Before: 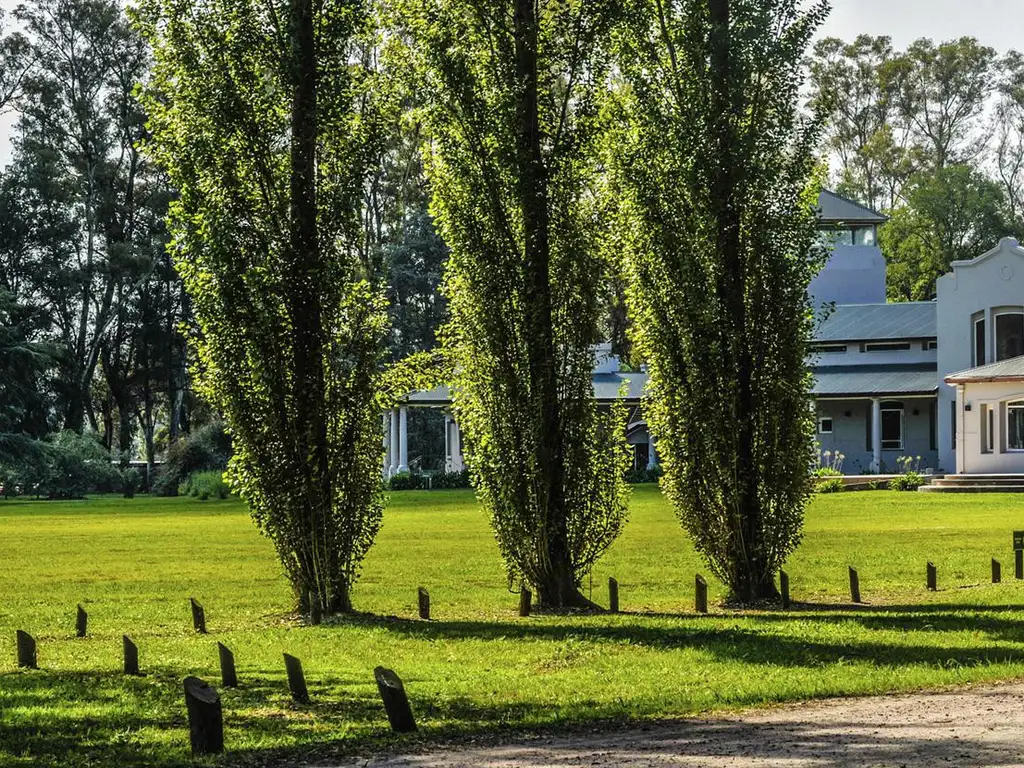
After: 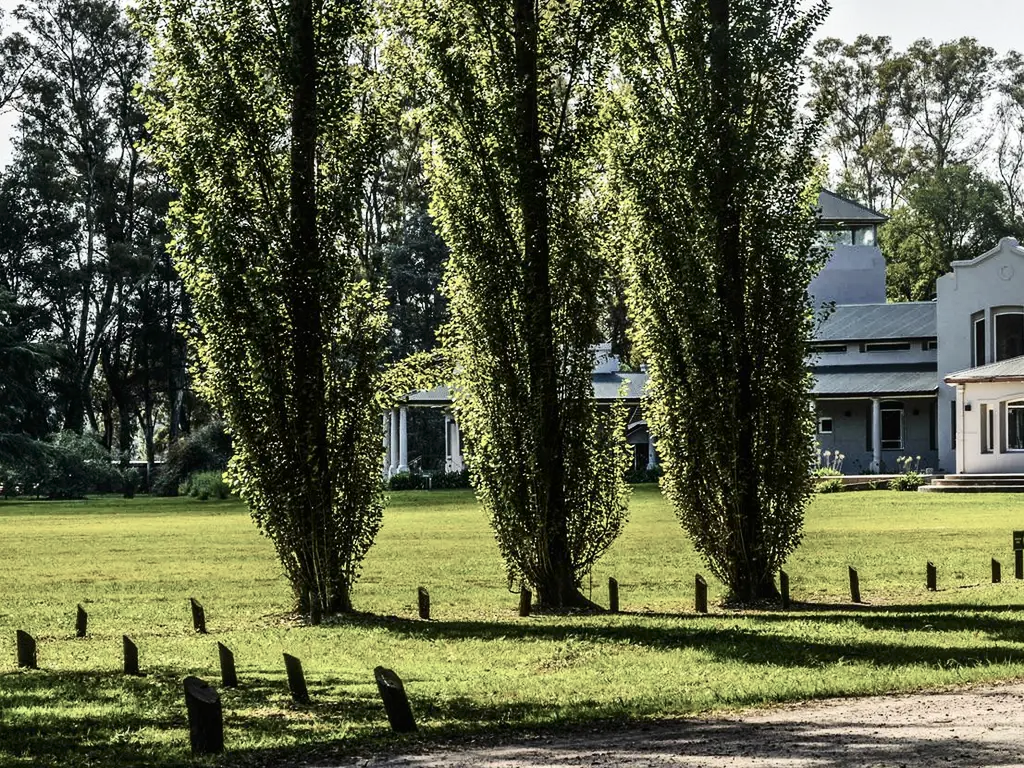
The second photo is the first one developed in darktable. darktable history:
contrast brightness saturation: contrast 0.254, saturation -0.323
